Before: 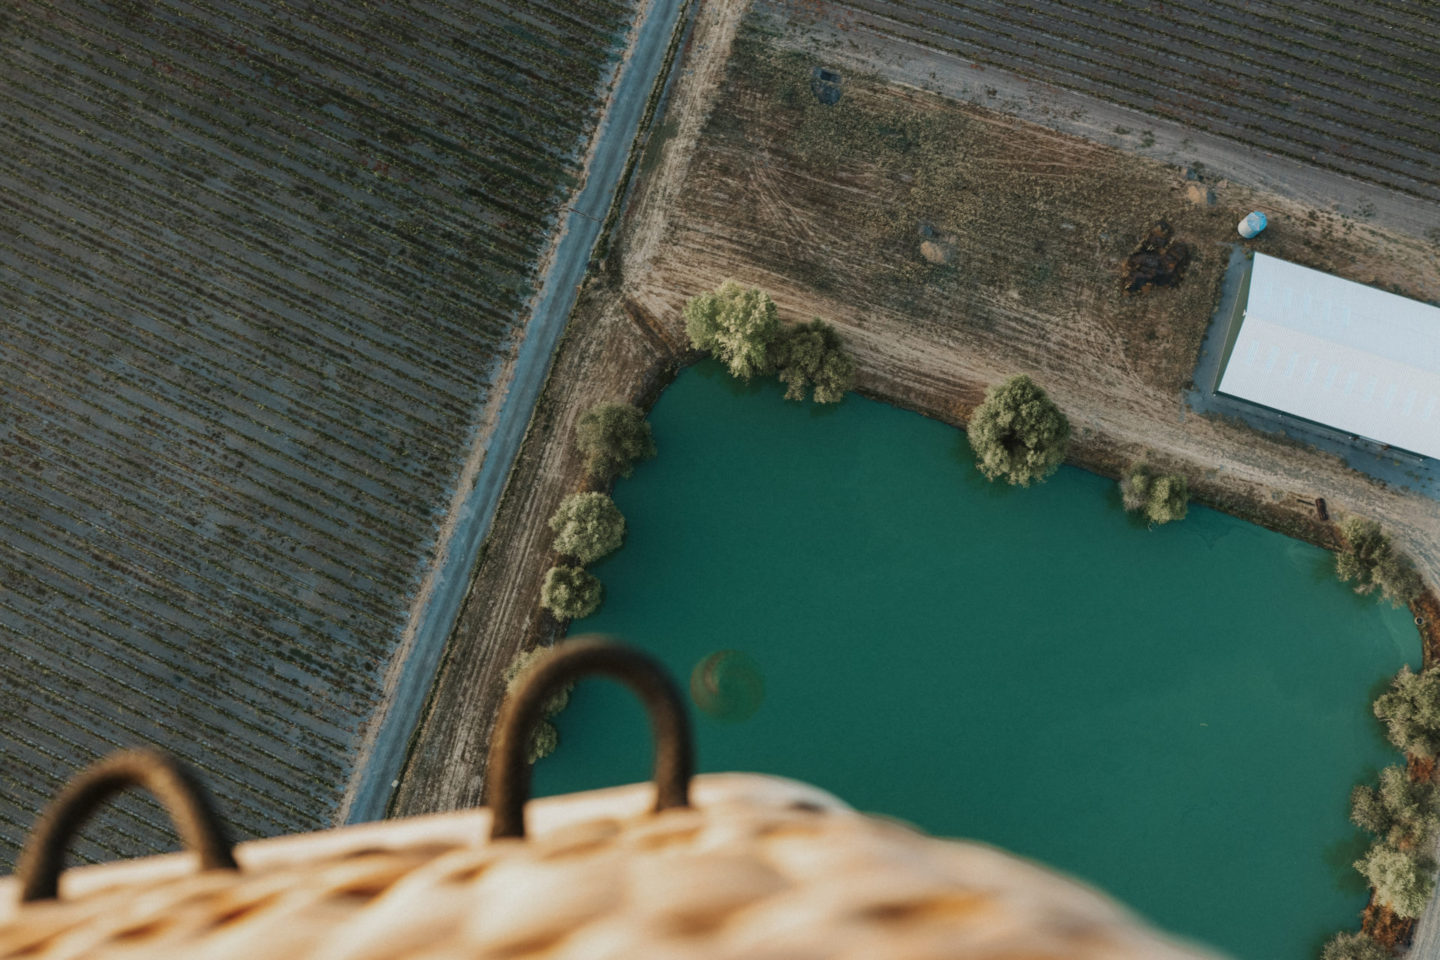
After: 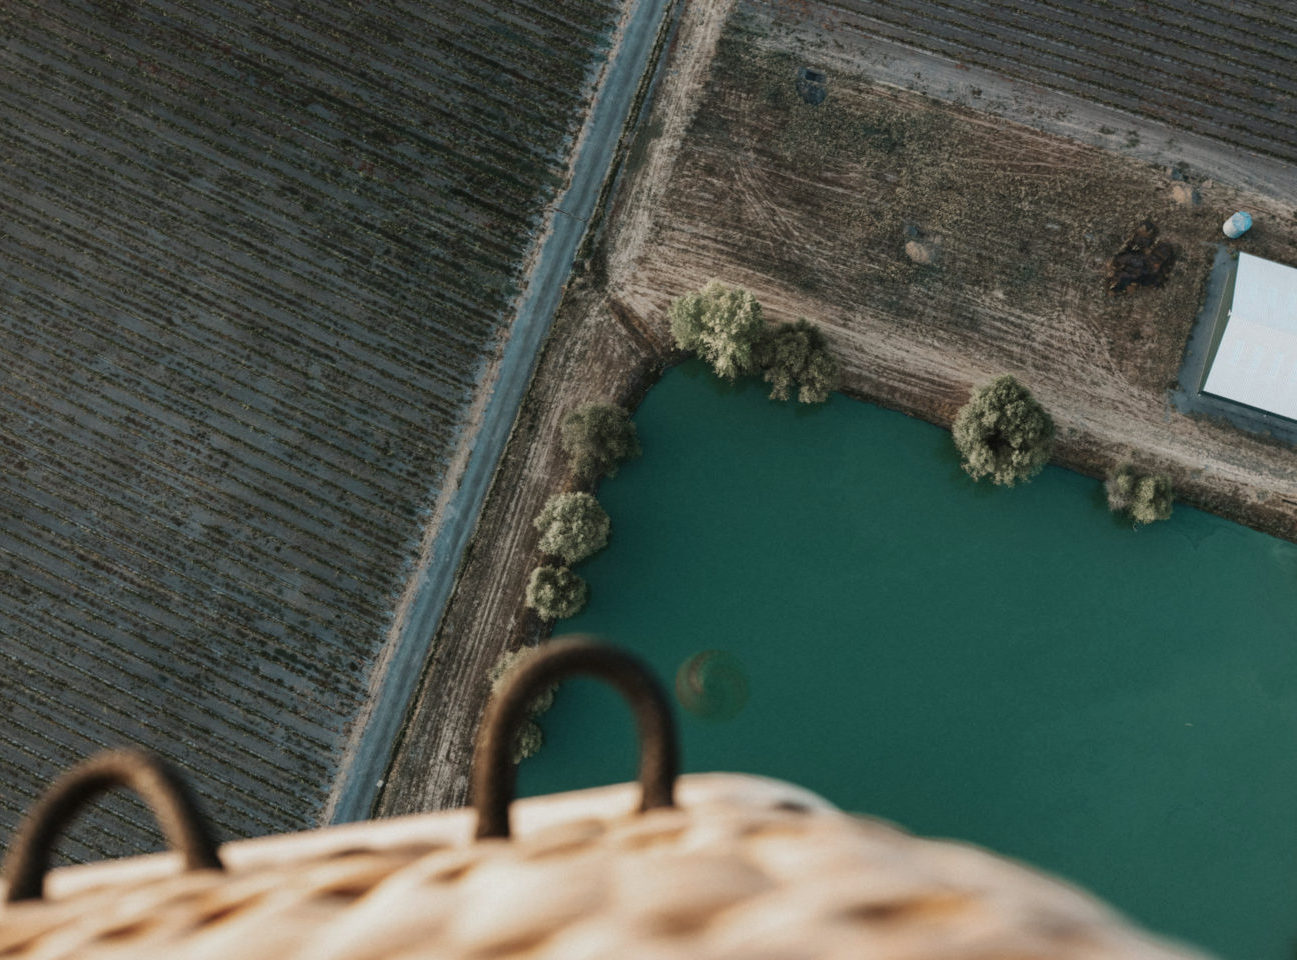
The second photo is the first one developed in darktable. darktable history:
crop and rotate: left 1.088%, right 8.807%
contrast brightness saturation: contrast 0.1, saturation -0.36
